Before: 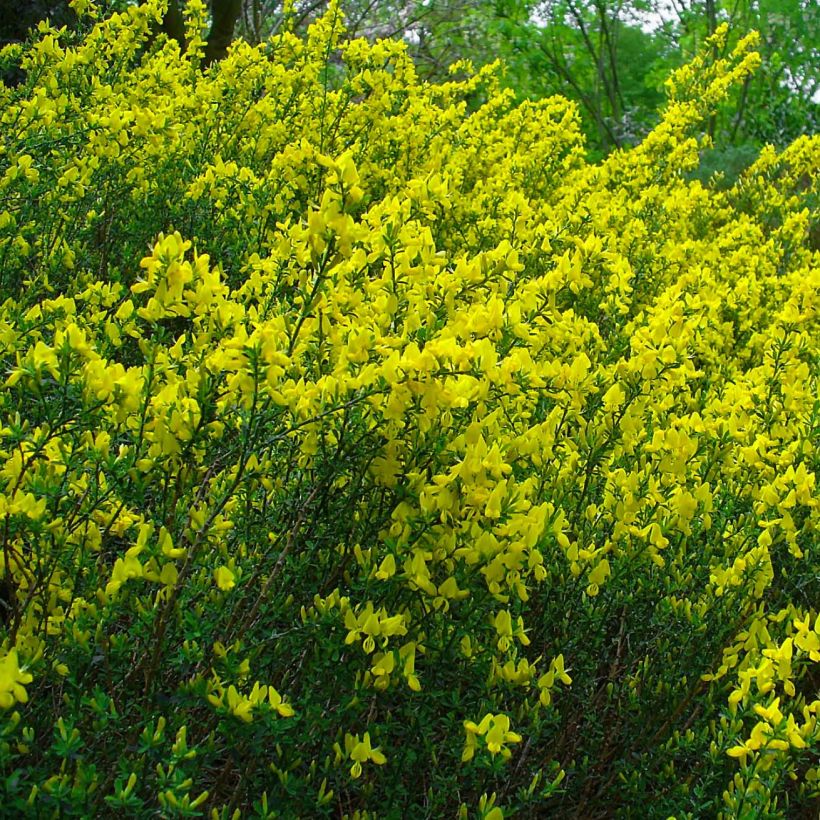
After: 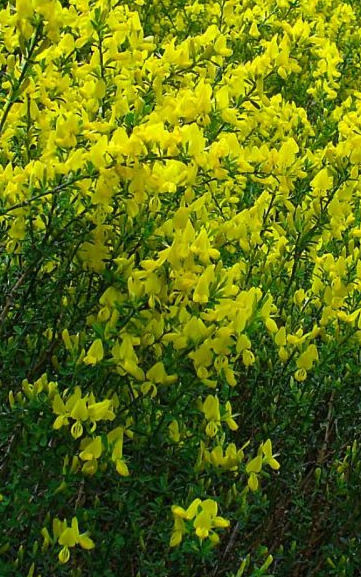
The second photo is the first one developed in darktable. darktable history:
crop: left 35.692%, top 26.22%, right 20.202%, bottom 3.372%
